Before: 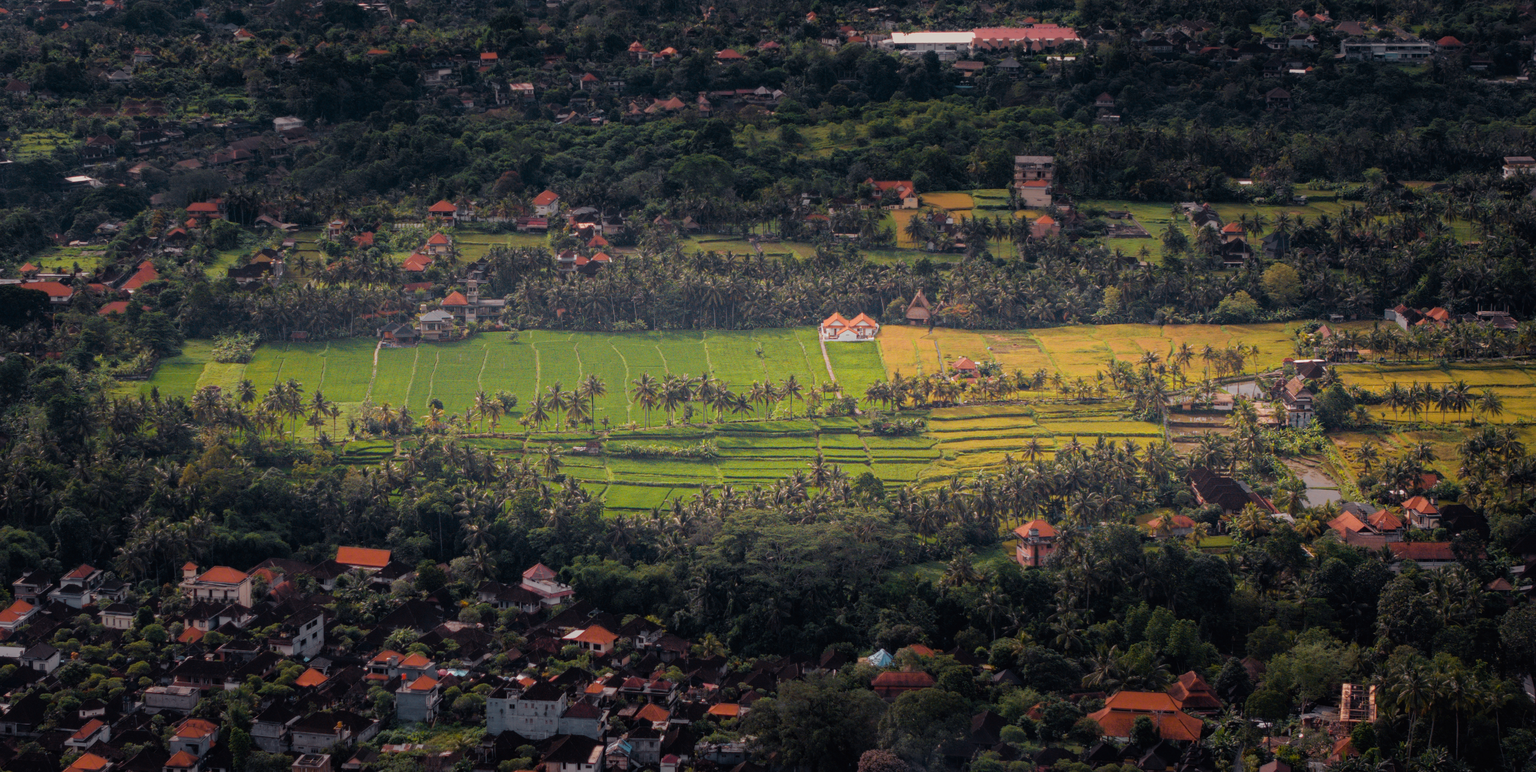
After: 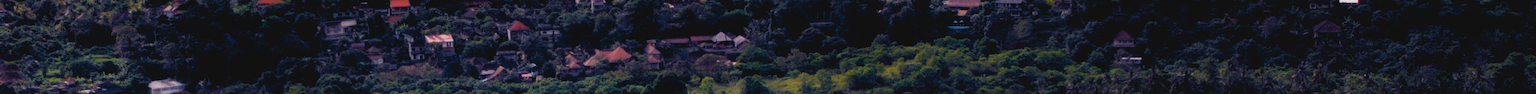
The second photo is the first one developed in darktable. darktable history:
rotate and perspective: rotation -1.24°, automatic cropping off
contrast brightness saturation: contrast -0.1, saturation -0.1
tone equalizer: -8 EV 0.001 EV, -7 EV -0.004 EV, -6 EV 0.009 EV, -5 EV 0.032 EV, -4 EV 0.276 EV, -3 EV 0.644 EV, -2 EV 0.584 EV, -1 EV 0.187 EV, +0 EV 0.024 EV
crop and rotate: left 9.644%, top 9.491%, right 6.021%, bottom 80.509%
color balance rgb: shadows lift › luminance -21.66%, shadows lift › chroma 6.57%, shadows lift › hue 270°, power › chroma 0.68%, power › hue 60°, highlights gain › luminance 6.08%, highlights gain › chroma 1.33%, highlights gain › hue 90°, global offset › luminance -0.87%, perceptual saturation grading › global saturation 26.86%, perceptual saturation grading › highlights -28.39%, perceptual saturation grading › mid-tones 15.22%, perceptual saturation grading › shadows 33.98%, perceptual brilliance grading › highlights 10%, perceptual brilliance grading › mid-tones 5%
color calibration: illuminant as shot in camera, x 0.358, y 0.373, temperature 4628.91 K
